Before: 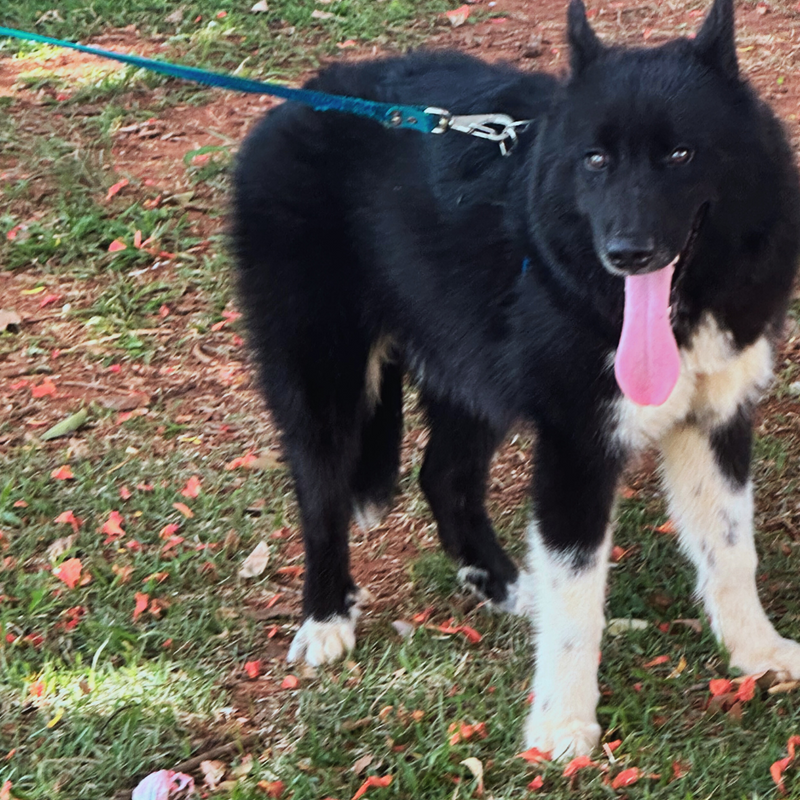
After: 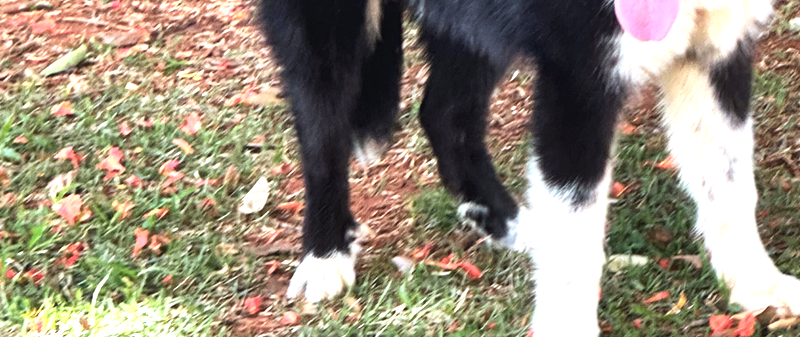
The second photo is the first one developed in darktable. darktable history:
crop: top 45.56%, bottom 12.267%
local contrast: mode bilateral grid, contrast 19, coarseness 50, detail 121%, midtone range 0.2
exposure: black level correction 0, exposure 0.952 EV, compensate exposure bias true, compensate highlight preservation false
